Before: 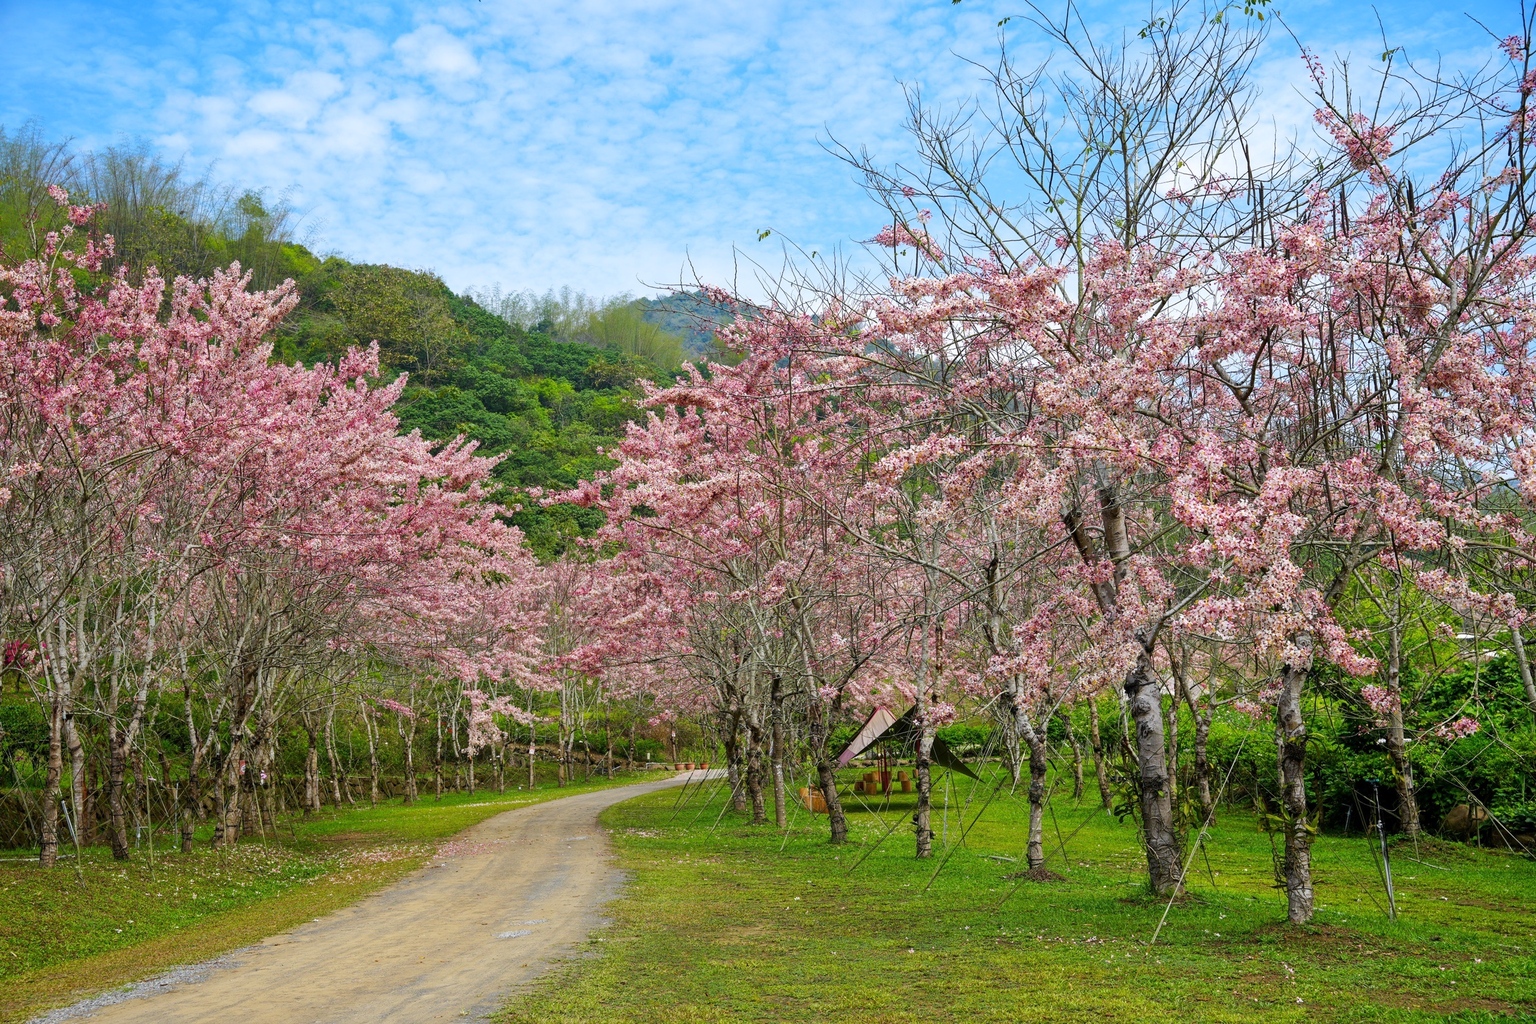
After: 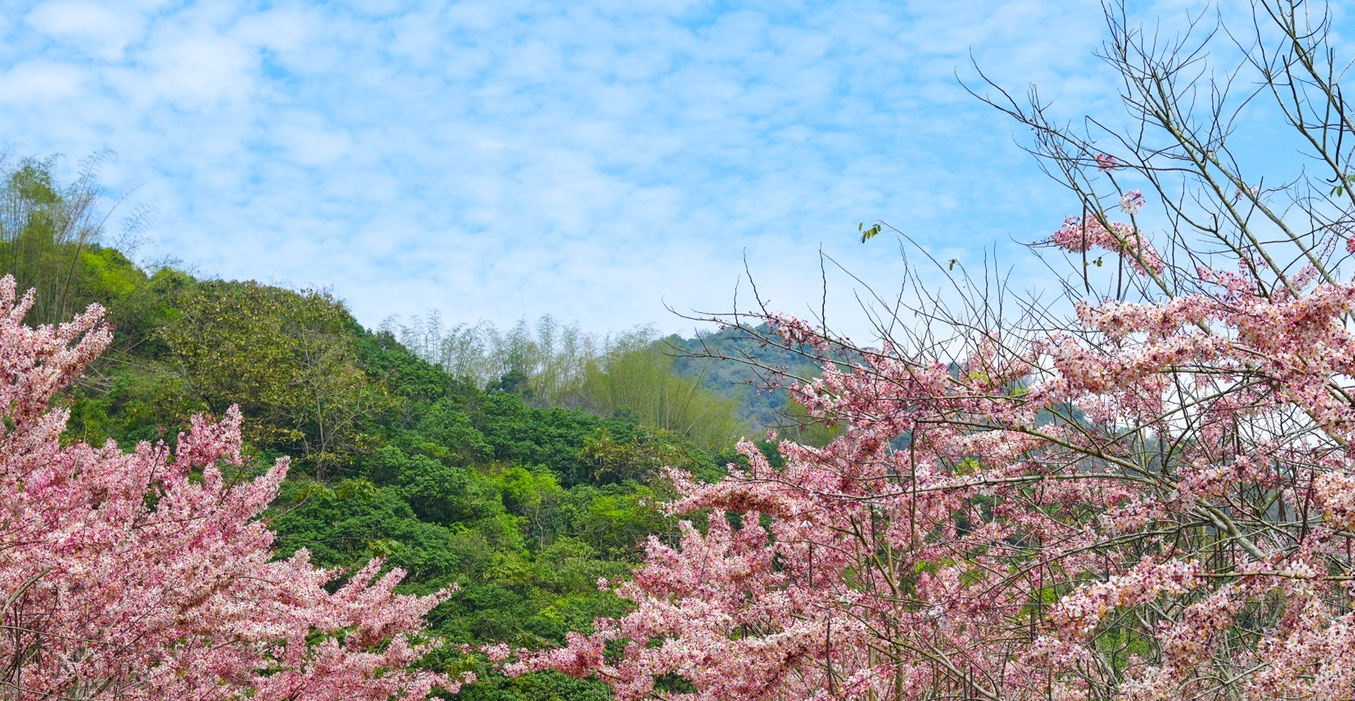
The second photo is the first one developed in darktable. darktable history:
crop: left 15.061%, top 9.071%, right 30.874%, bottom 48.956%
